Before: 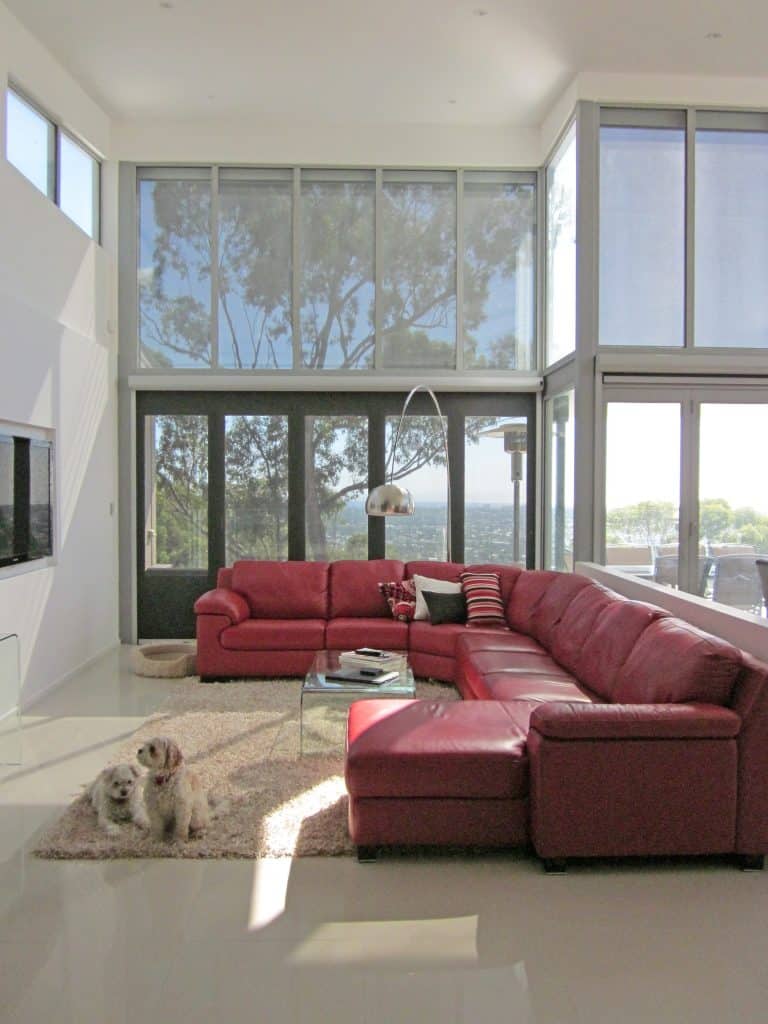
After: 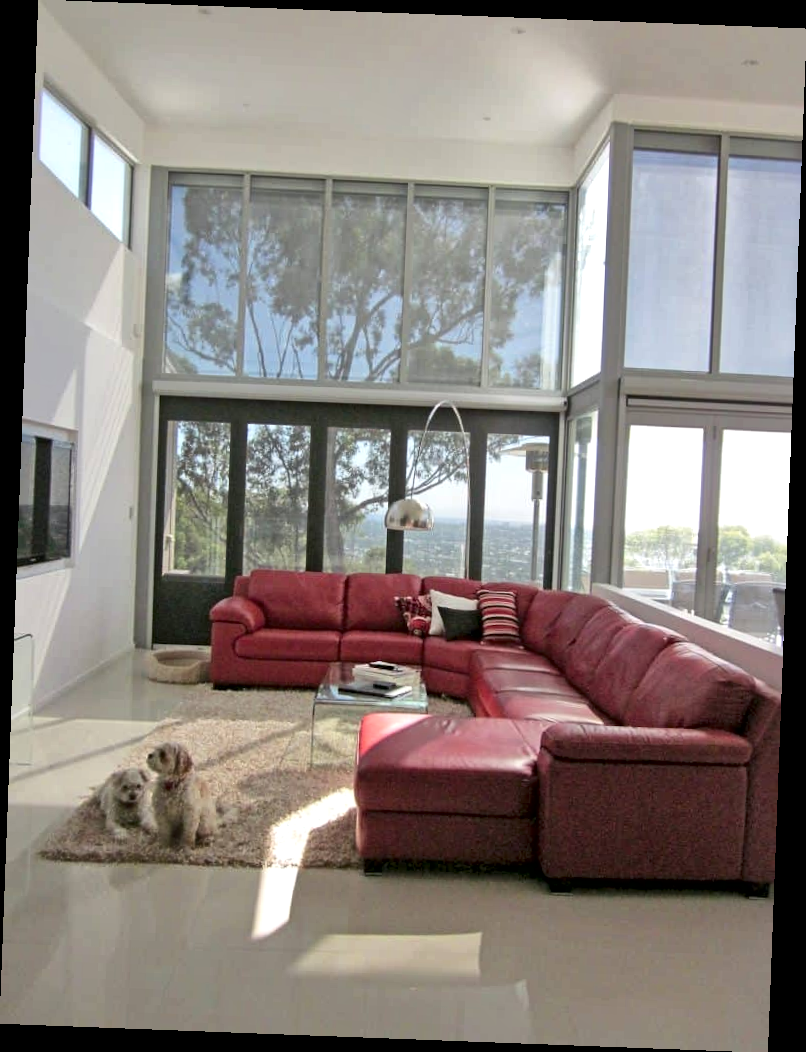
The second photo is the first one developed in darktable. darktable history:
rotate and perspective: rotation 2.17°, automatic cropping off
local contrast: mode bilateral grid, contrast 20, coarseness 50, detail 171%, midtone range 0.2
